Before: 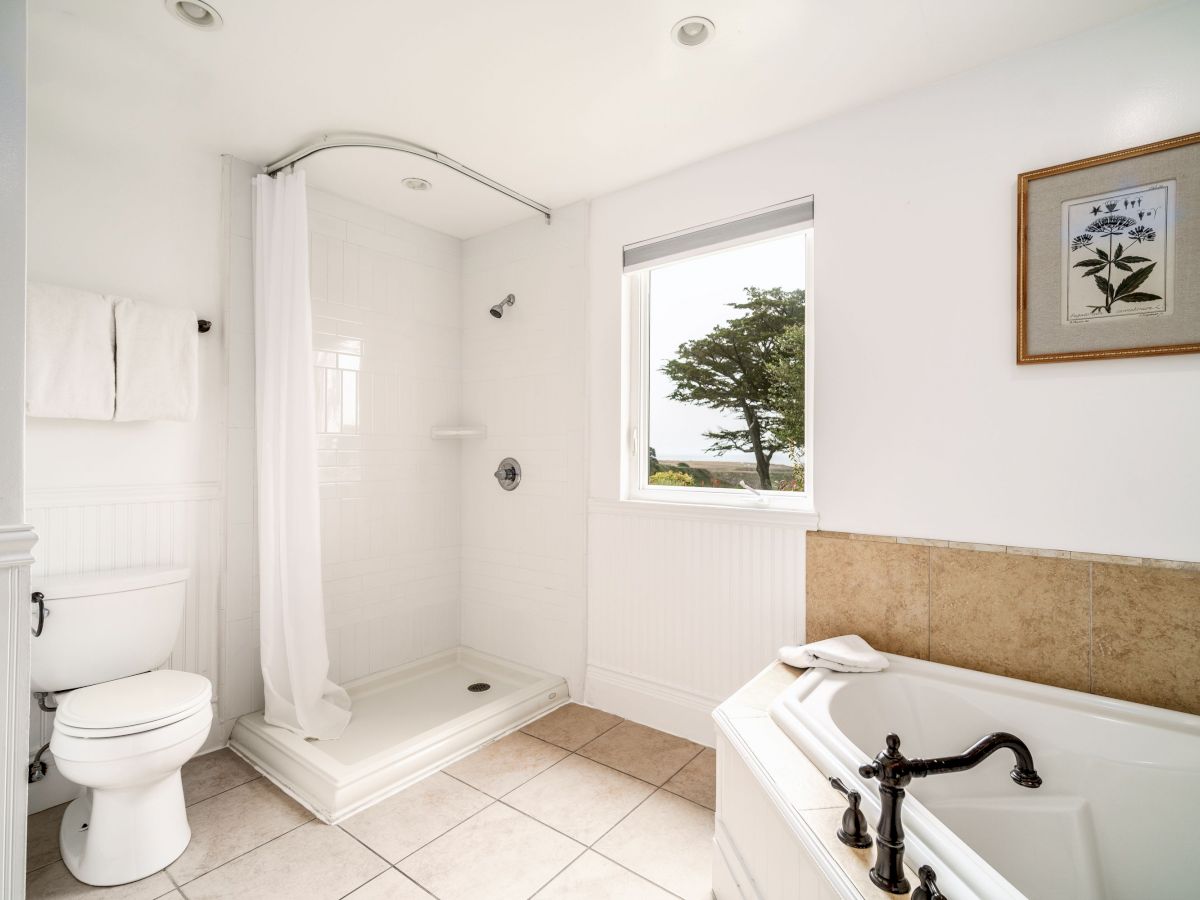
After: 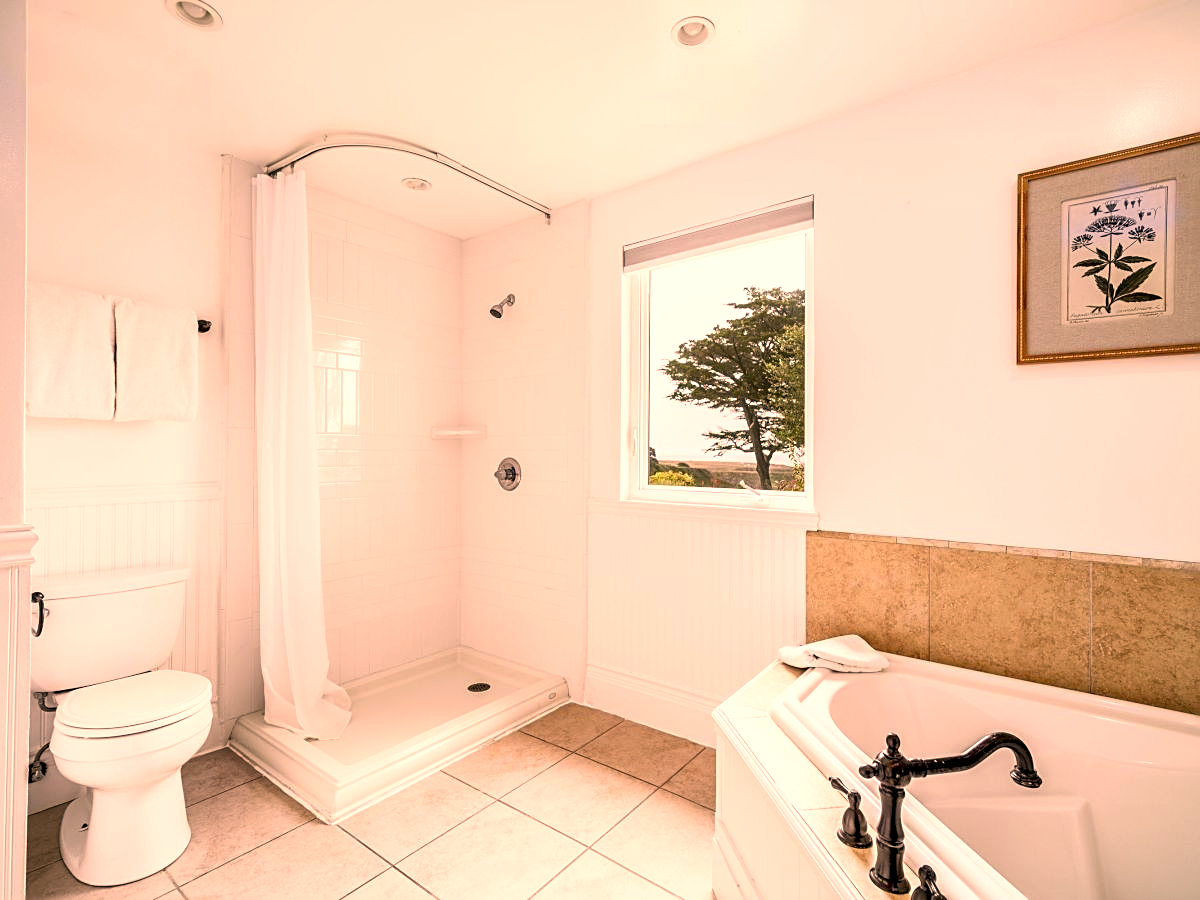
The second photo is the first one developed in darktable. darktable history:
exposure: exposure 0.637 EV, compensate highlight preservation false
shadows and highlights: radius 121.05, shadows 21.61, white point adjustment -9.67, highlights -13.77, soften with gaussian
sharpen: on, module defaults
color correction: highlights a* 21.42, highlights b* 19.41
